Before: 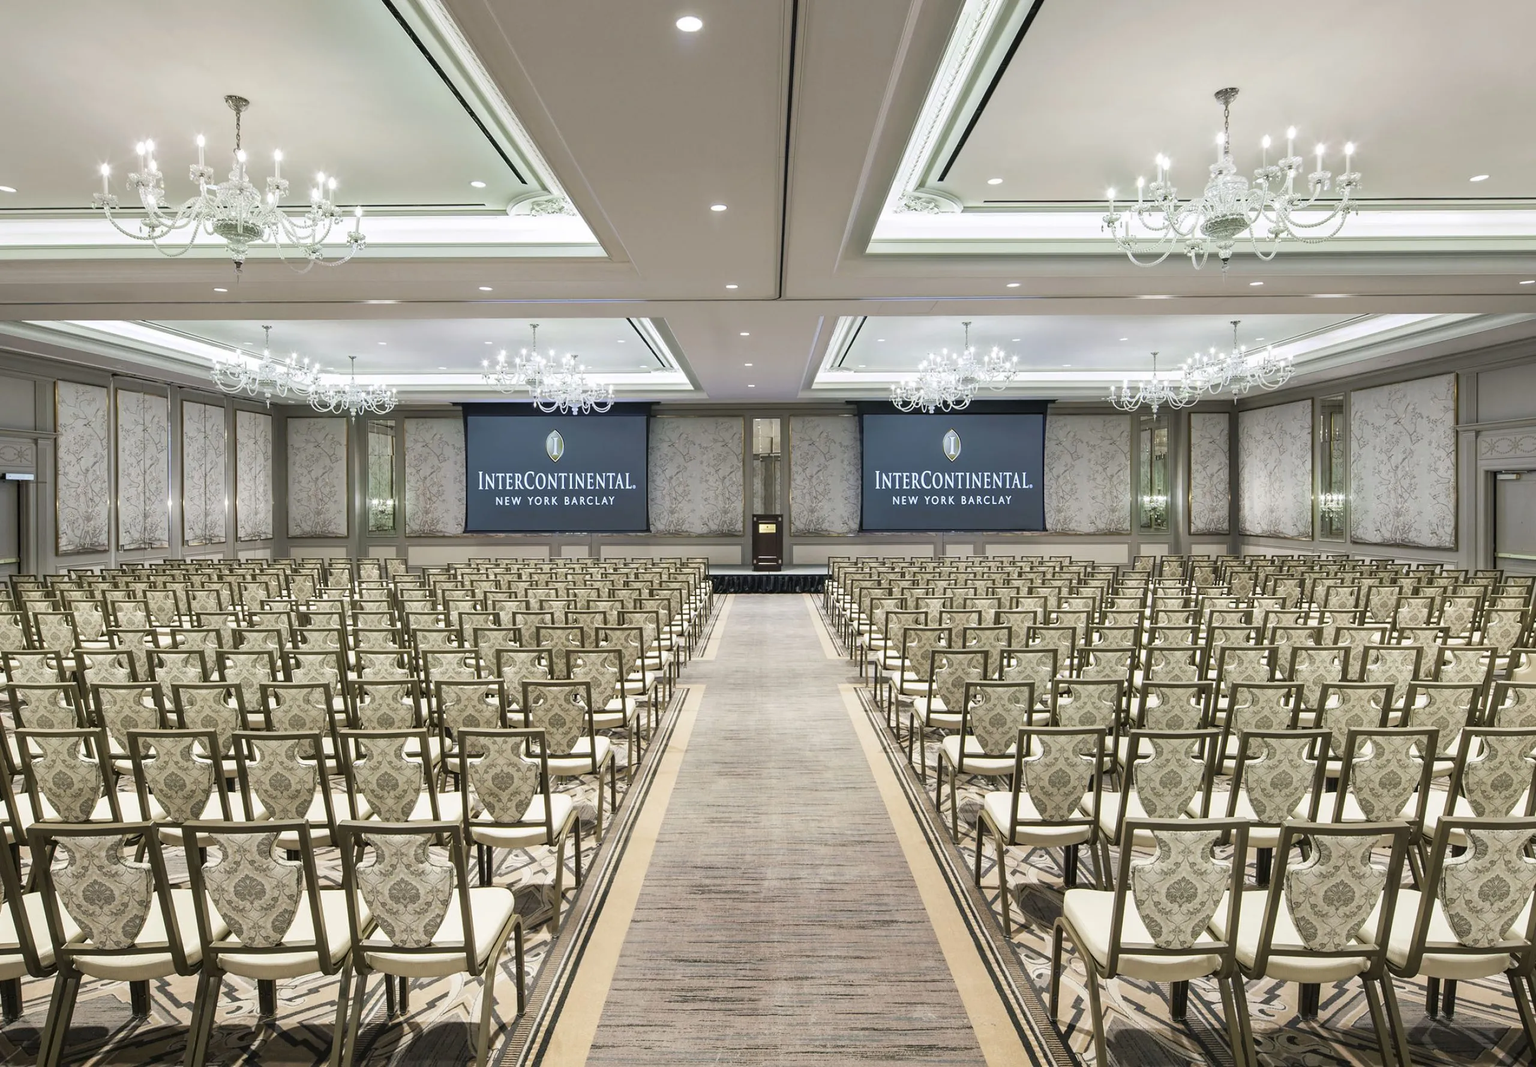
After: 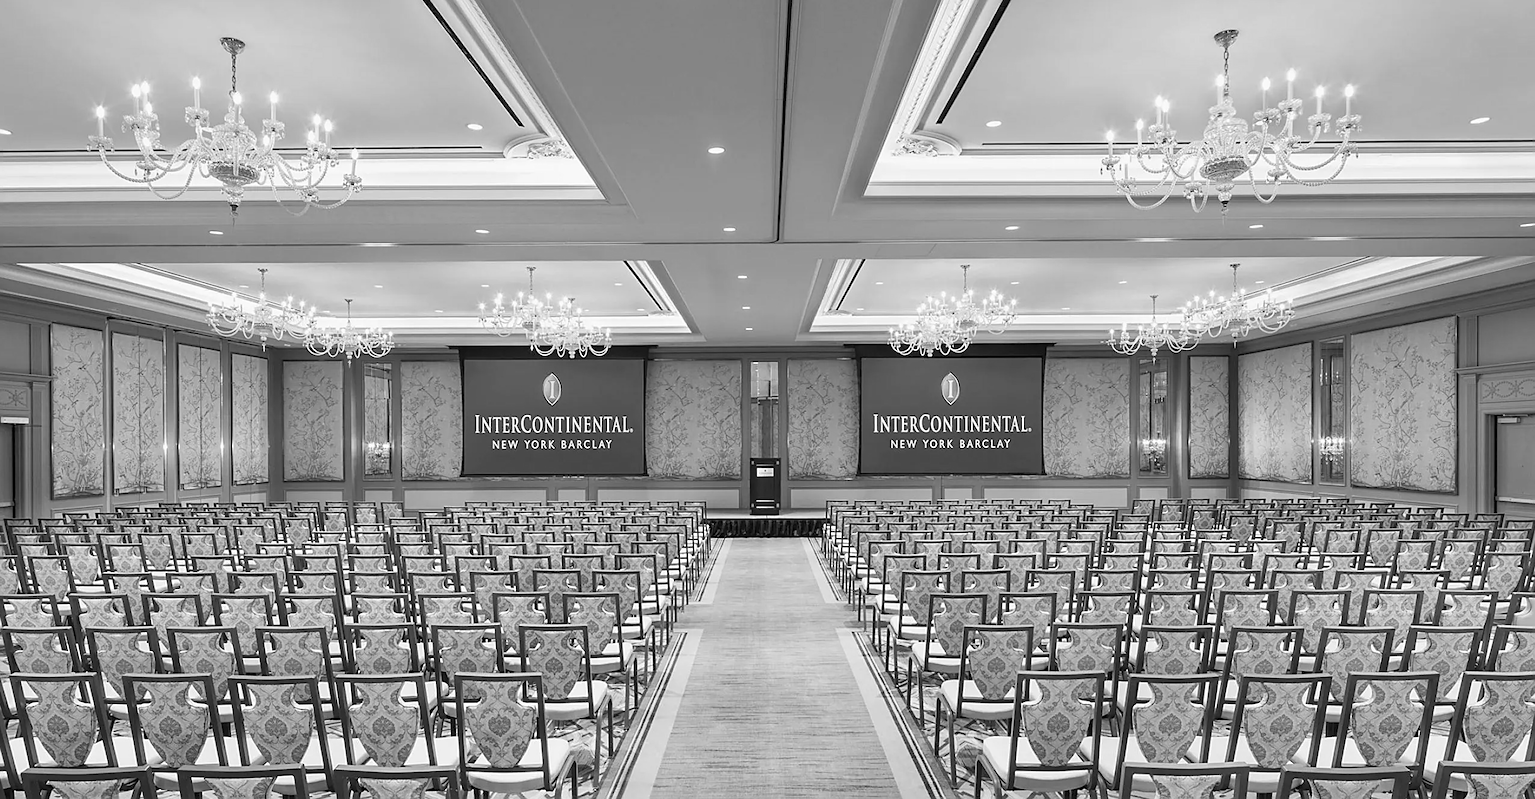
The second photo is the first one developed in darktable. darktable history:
sharpen: on, module defaults
crop: left 0.387%, top 5.469%, bottom 19.809%
exposure: exposure -0.072 EV, compensate highlight preservation false
monochrome: on, module defaults
